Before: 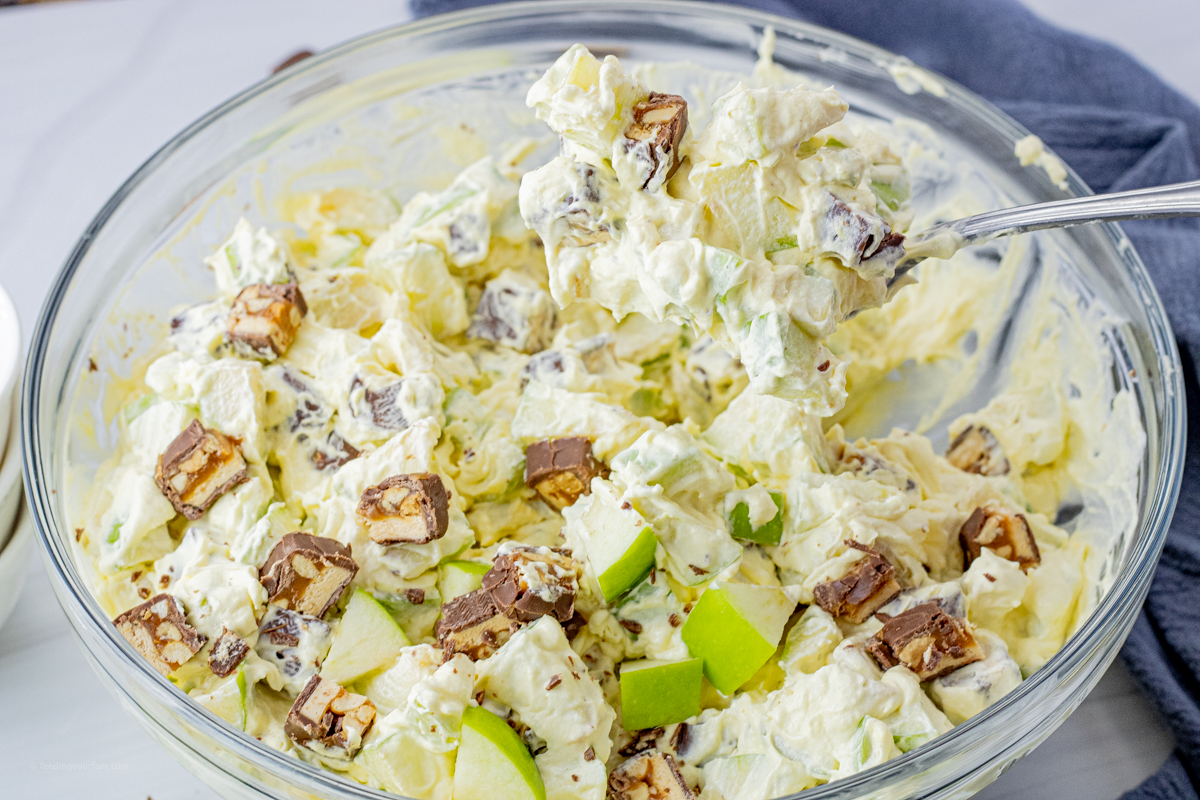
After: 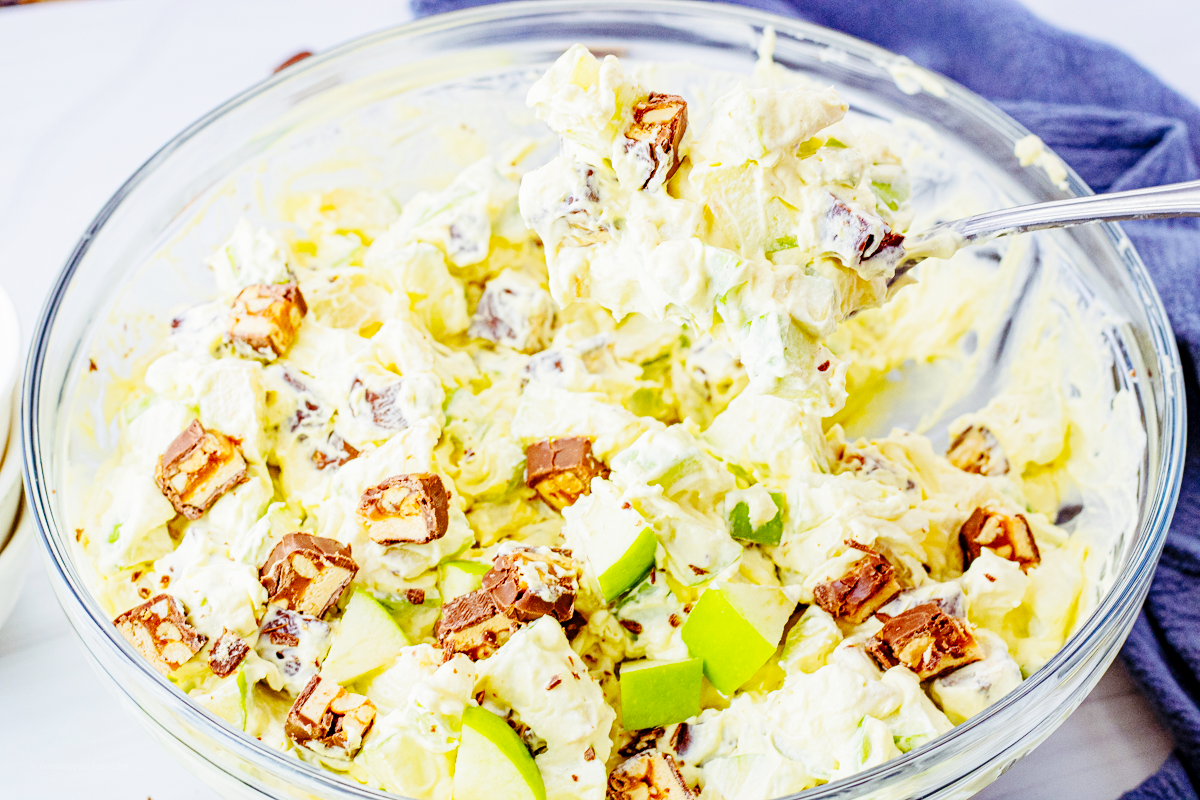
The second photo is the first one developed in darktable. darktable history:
color balance rgb: shadows lift › chroma 4.55%, shadows lift › hue 25.21°, highlights gain › luminance 17.983%, perceptual saturation grading › global saturation 20%, perceptual saturation grading › highlights -25.328%, perceptual saturation grading › shadows 50.439%, contrast -9.612%
contrast brightness saturation: contrast 0.102, brightness 0.036, saturation 0.087
base curve: curves: ch0 [(0, 0) (0.036, 0.025) (0.121, 0.166) (0.206, 0.329) (0.605, 0.79) (1, 1)], preserve colors none
